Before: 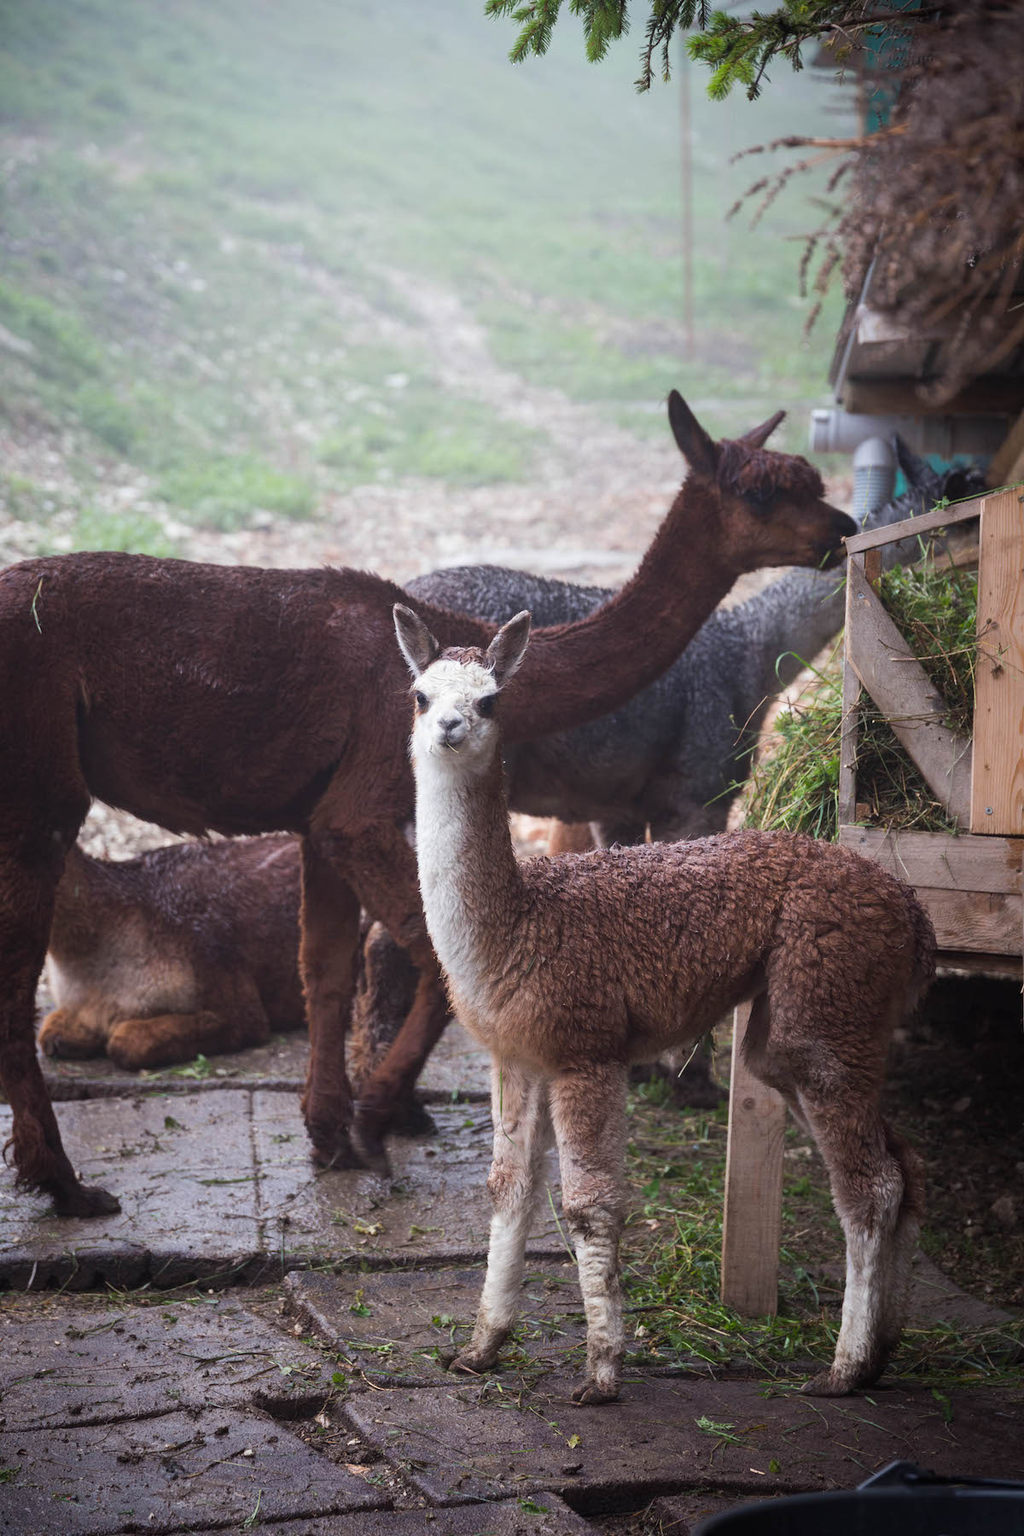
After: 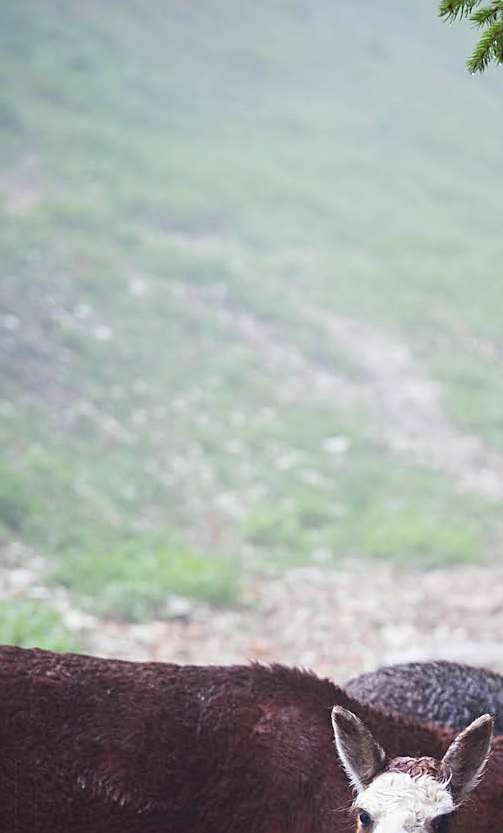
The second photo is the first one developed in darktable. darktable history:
crop and rotate: left 10.817%, top 0.062%, right 47.194%, bottom 53.626%
contrast brightness saturation: contrast 0.08, saturation 0.2
sharpen: on, module defaults
